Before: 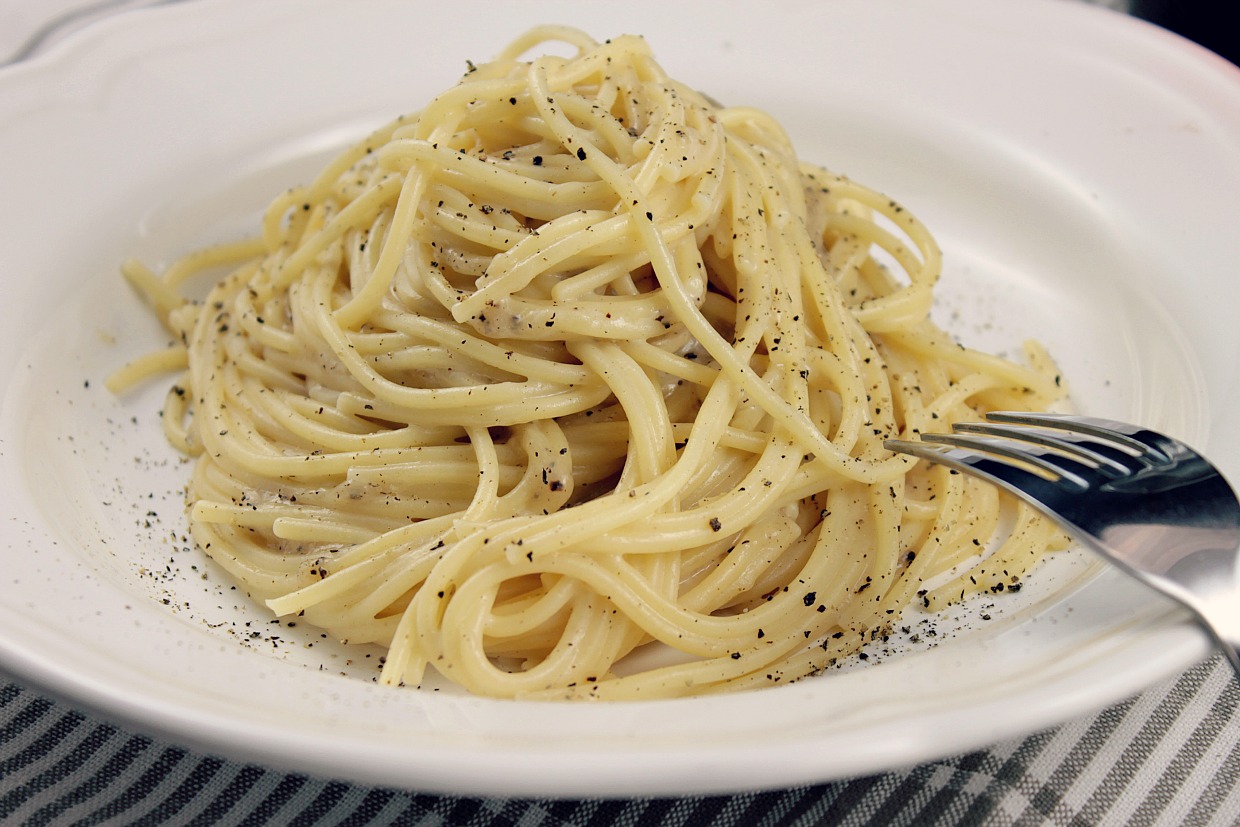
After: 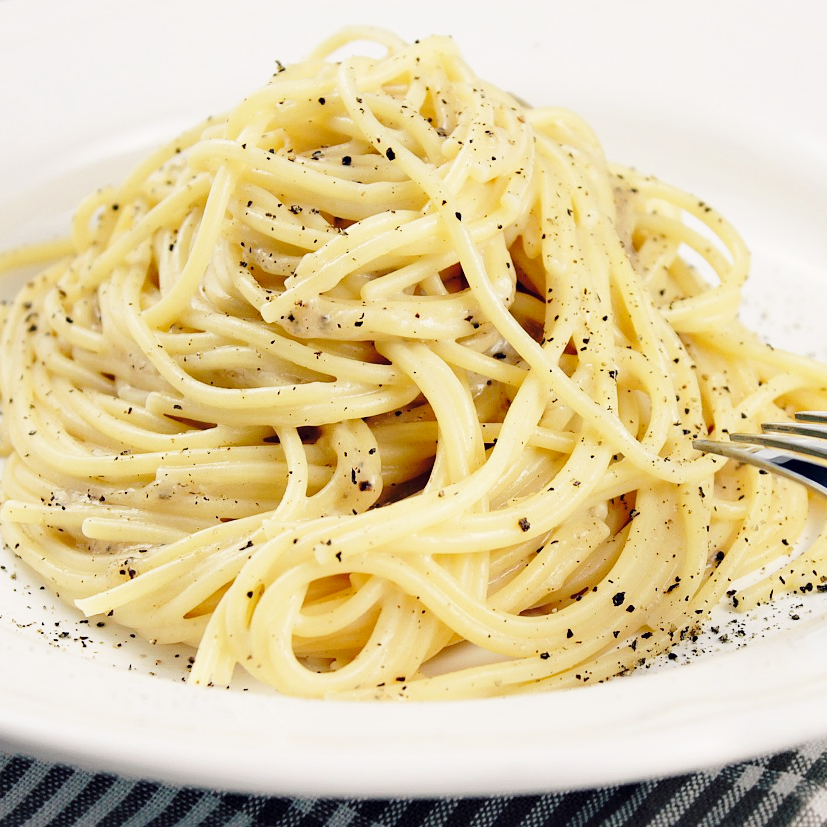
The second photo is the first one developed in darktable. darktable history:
crop and rotate: left 15.446%, right 17.836%
base curve: curves: ch0 [(0, 0) (0.028, 0.03) (0.121, 0.232) (0.46, 0.748) (0.859, 0.968) (1, 1)], preserve colors none
